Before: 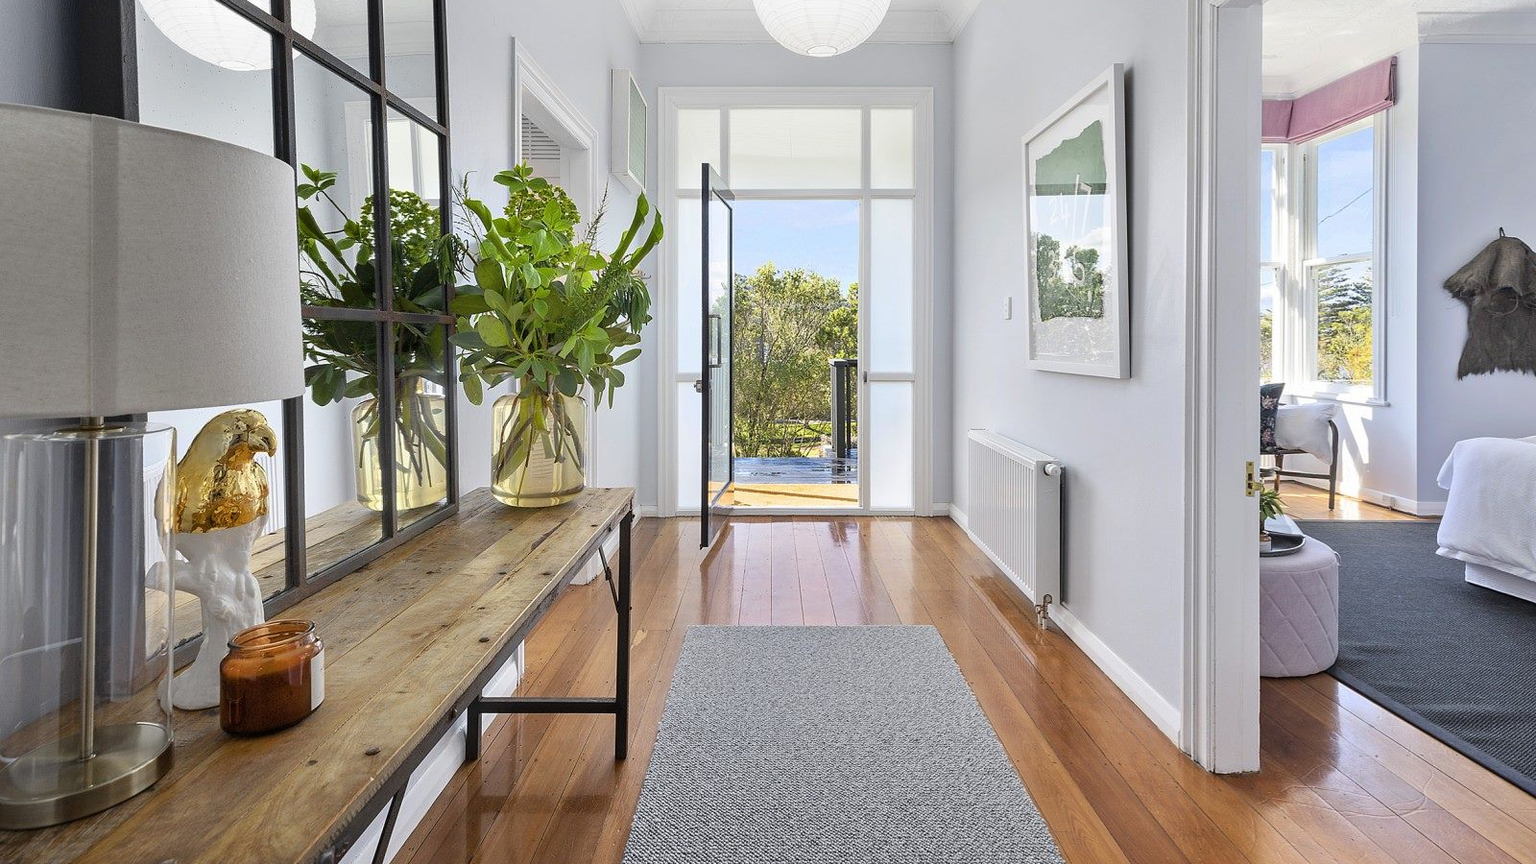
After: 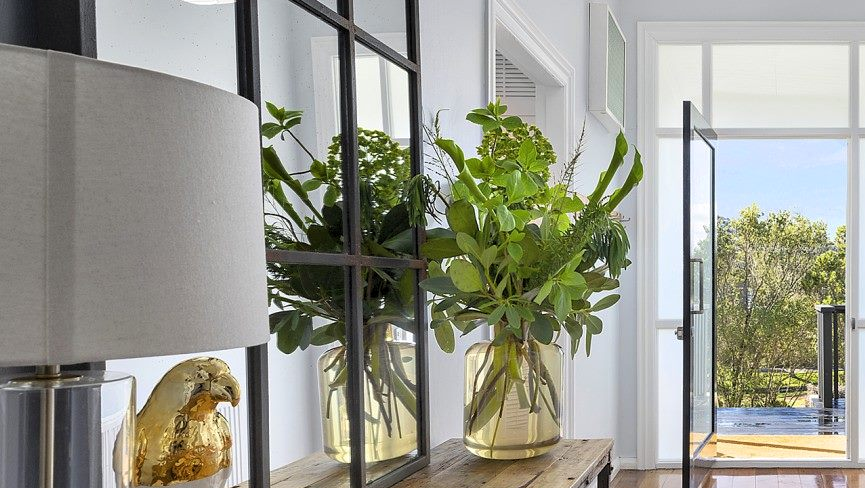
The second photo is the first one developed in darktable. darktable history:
levels: black 3.81%, white 99.91%, levels [0.026, 0.507, 0.987]
crop and rotate: left 3.05%, top 7.704%, right 42.841%, bottom 38.025%
